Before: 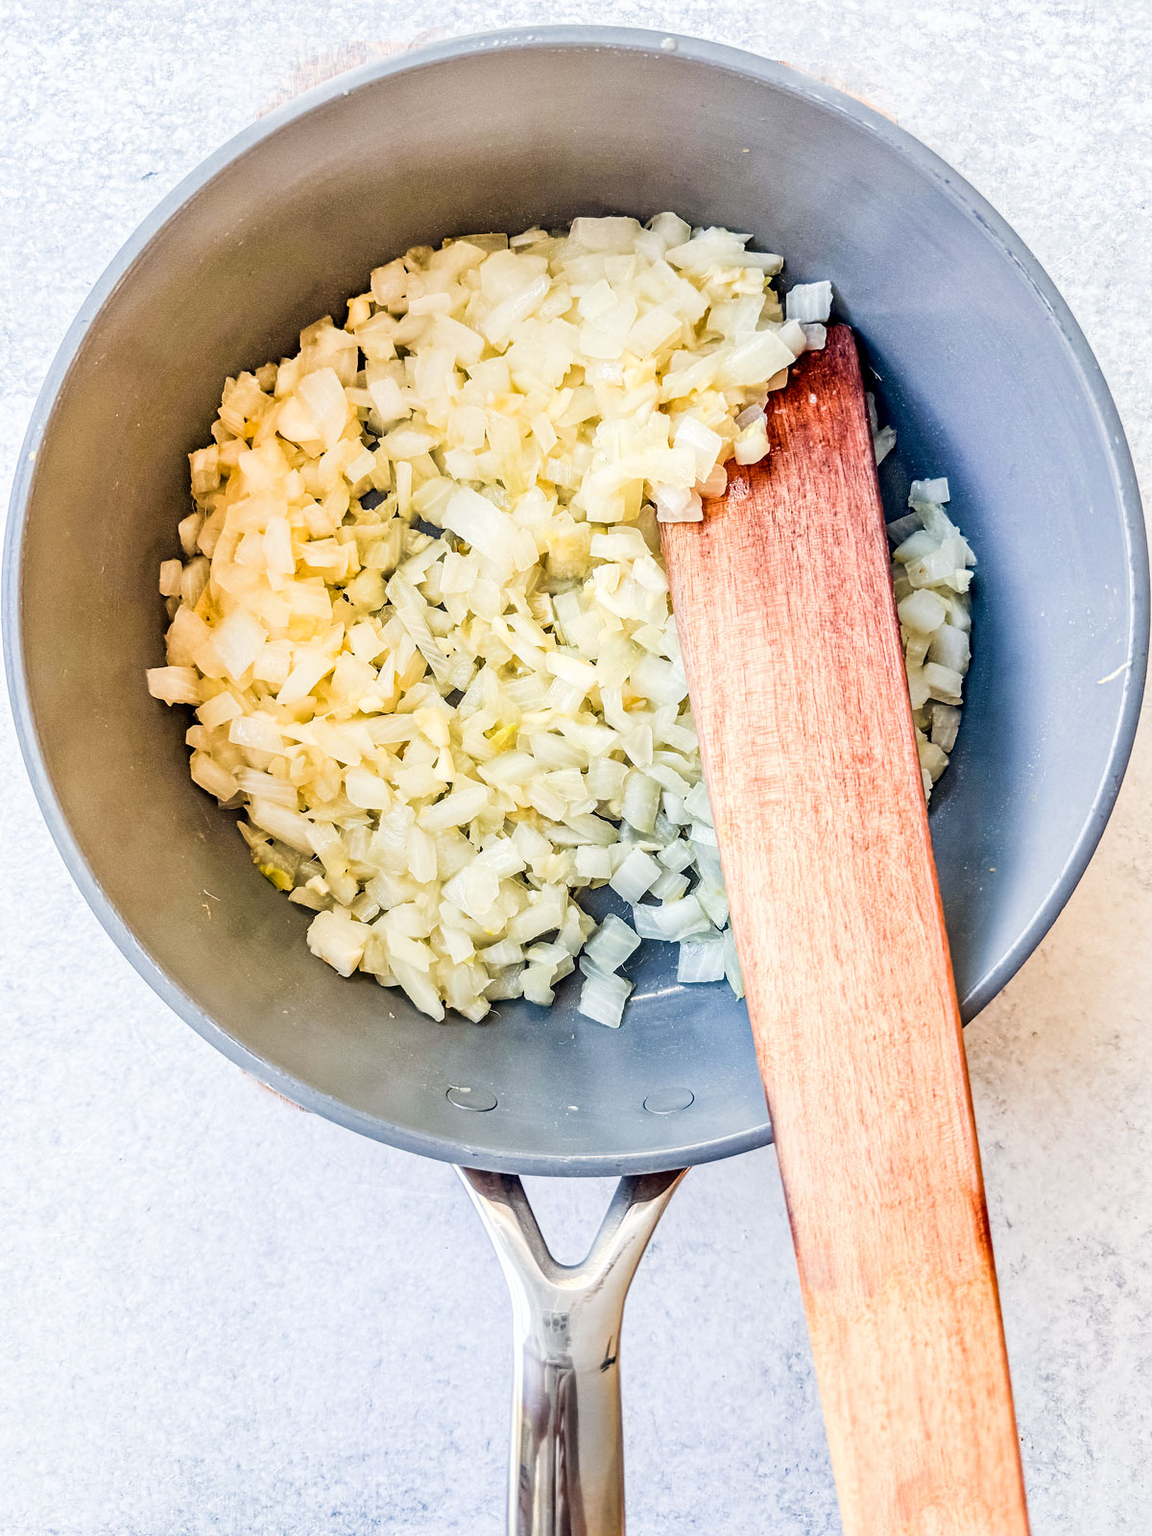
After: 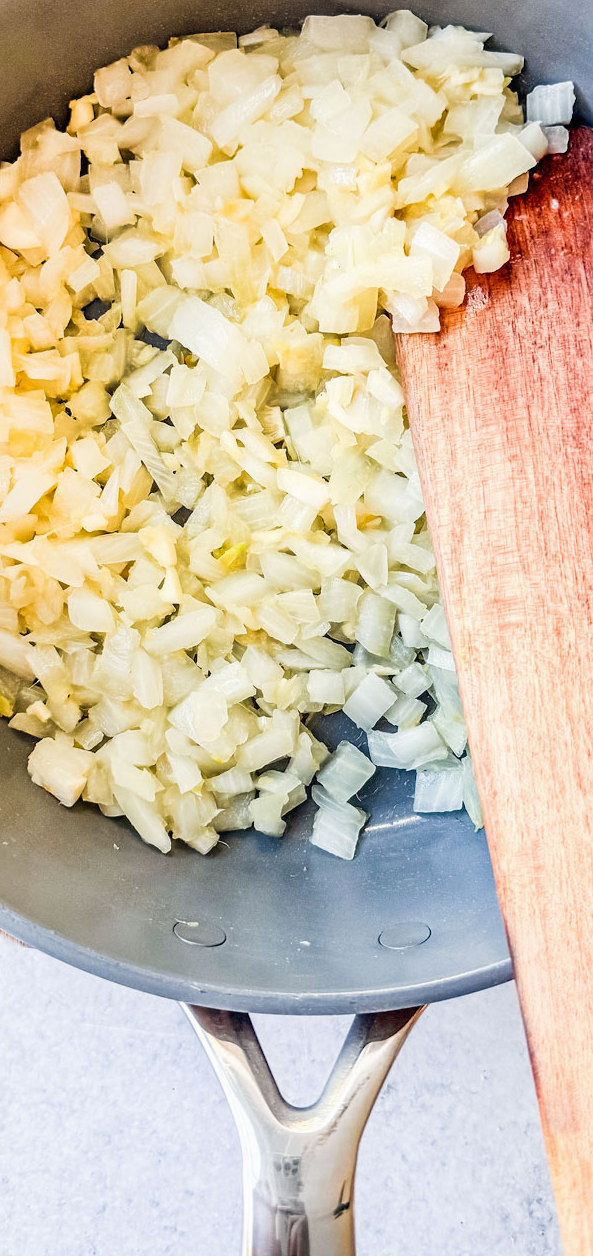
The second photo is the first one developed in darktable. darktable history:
crop and rotate: angle 0.02°, left 24.353%, top 13.219%, right 26.156%, bottom 8.224%
contrast brightness saturation: contrast -0.02, brightness -0.01, saturation 0.03
